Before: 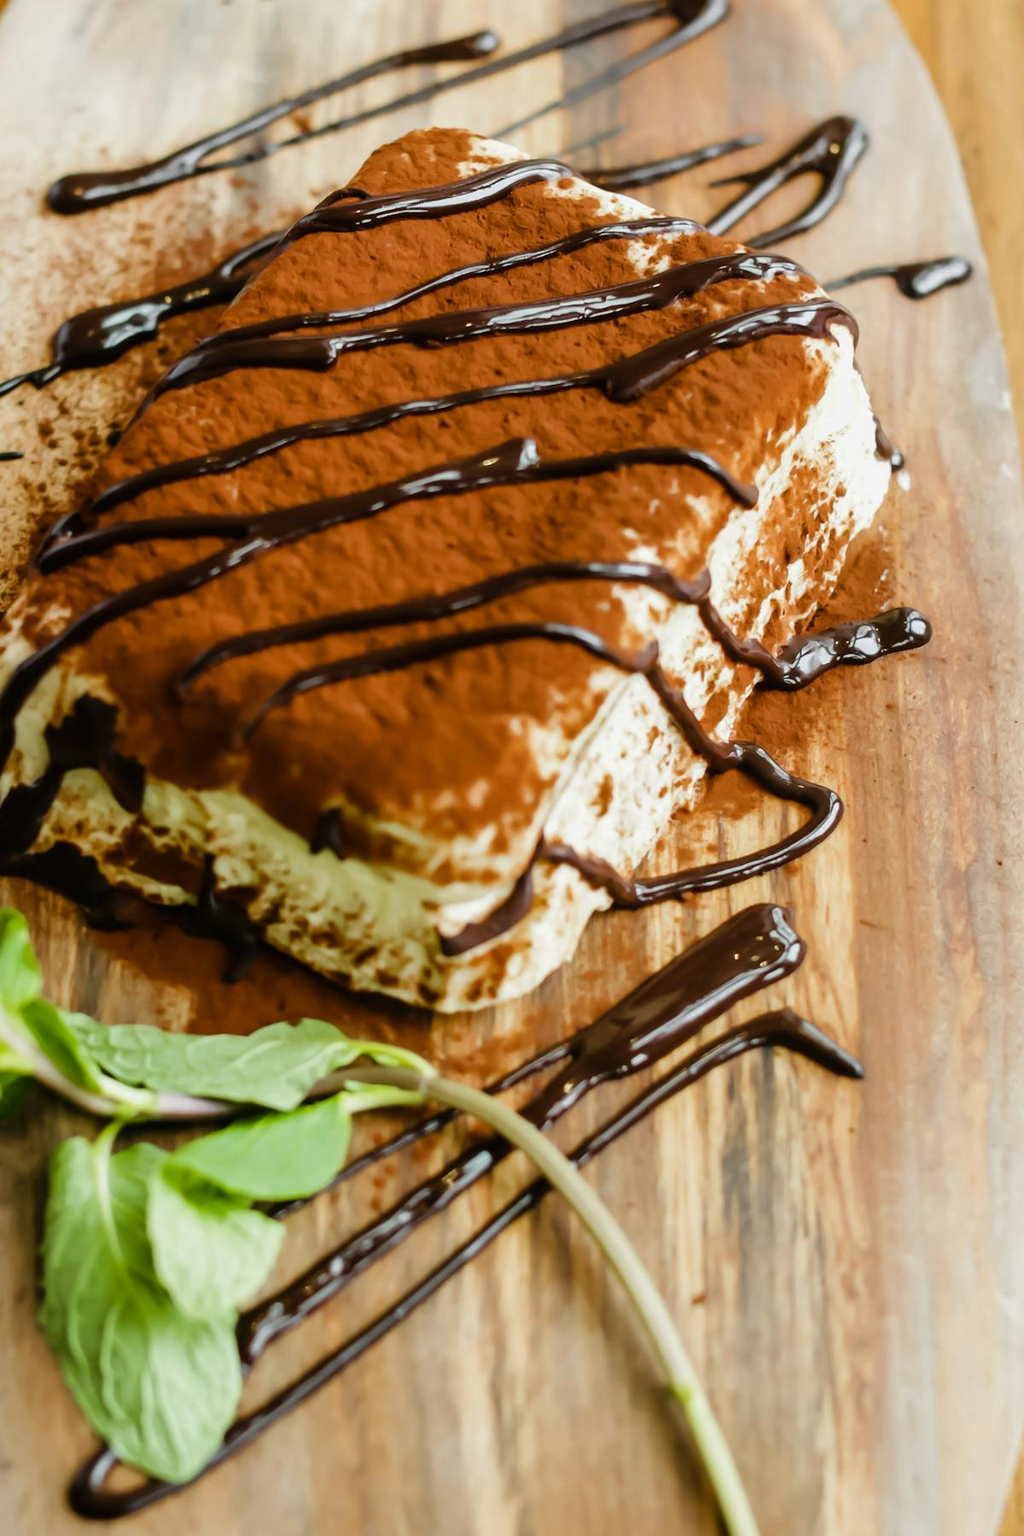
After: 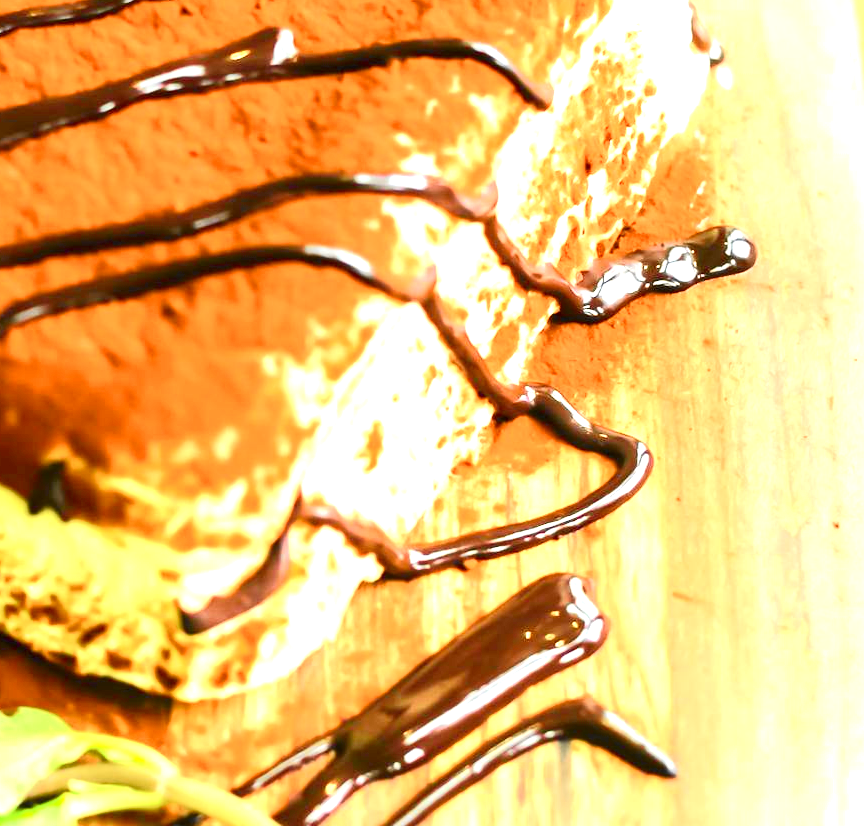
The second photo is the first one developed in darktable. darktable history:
exposure: black level correction 0, exposure 1.9 EV, compensate highlight preservation false
crop and rotate: left 27.938%, top 27.046%, bottom 27.046%
tone curve: curves: ch0 [(0, 0.006) (0.037, 0.022) (0.123, 0.105) (0.19, 0.173) (0.277, 0.279) (0.474, 0.517) (0.597, 0.662) (0.687, 0.774) (0.855, 0.891) (1, 0.982)]; ch1 [(0, 0) (0.243, 0.245) (0.422, 0.415) (0.493, 0.495) (0.508, 0.503) (0.544, 0.552) (0.557, 0.582) (0.626, 0.672) (0.694, 0.732) (1, 1)]; ch2 [(0, 0) (0.249, 0.216) (0.356, 0.329) (0.424, 0.442) (0.476, 0.483) (0.498, 0.5) (0.517, 0.519) (0.532, 0.539) (0.562, 0.596) (0.614, 0.662) (0.706, 0.757) (0.808, 0.809) (0.991, 0.968)], color space Lab, independent channels, preserve colors none
